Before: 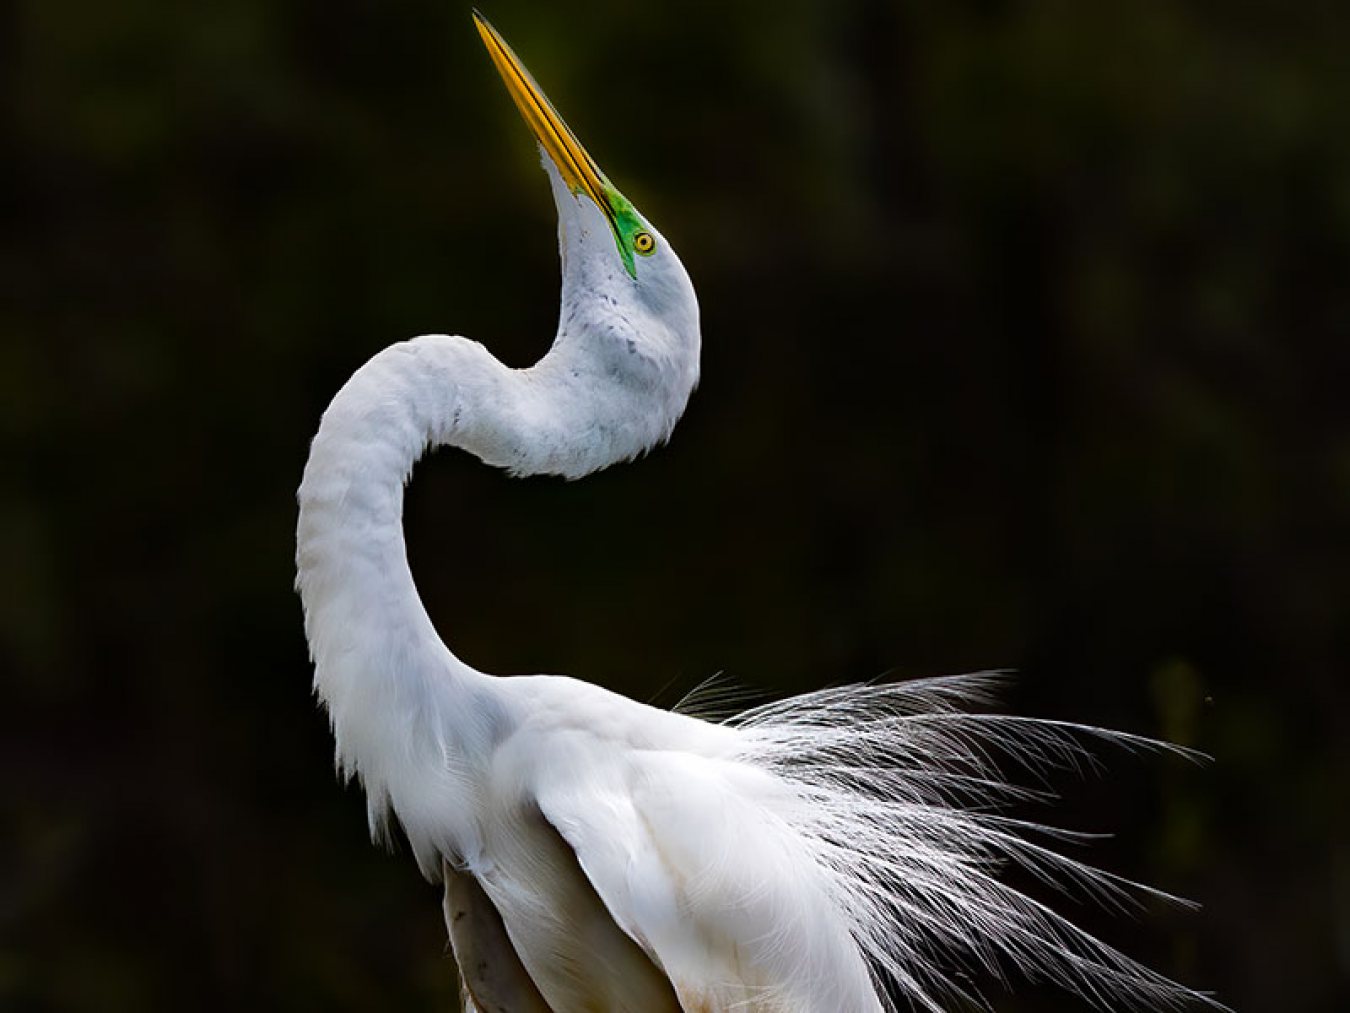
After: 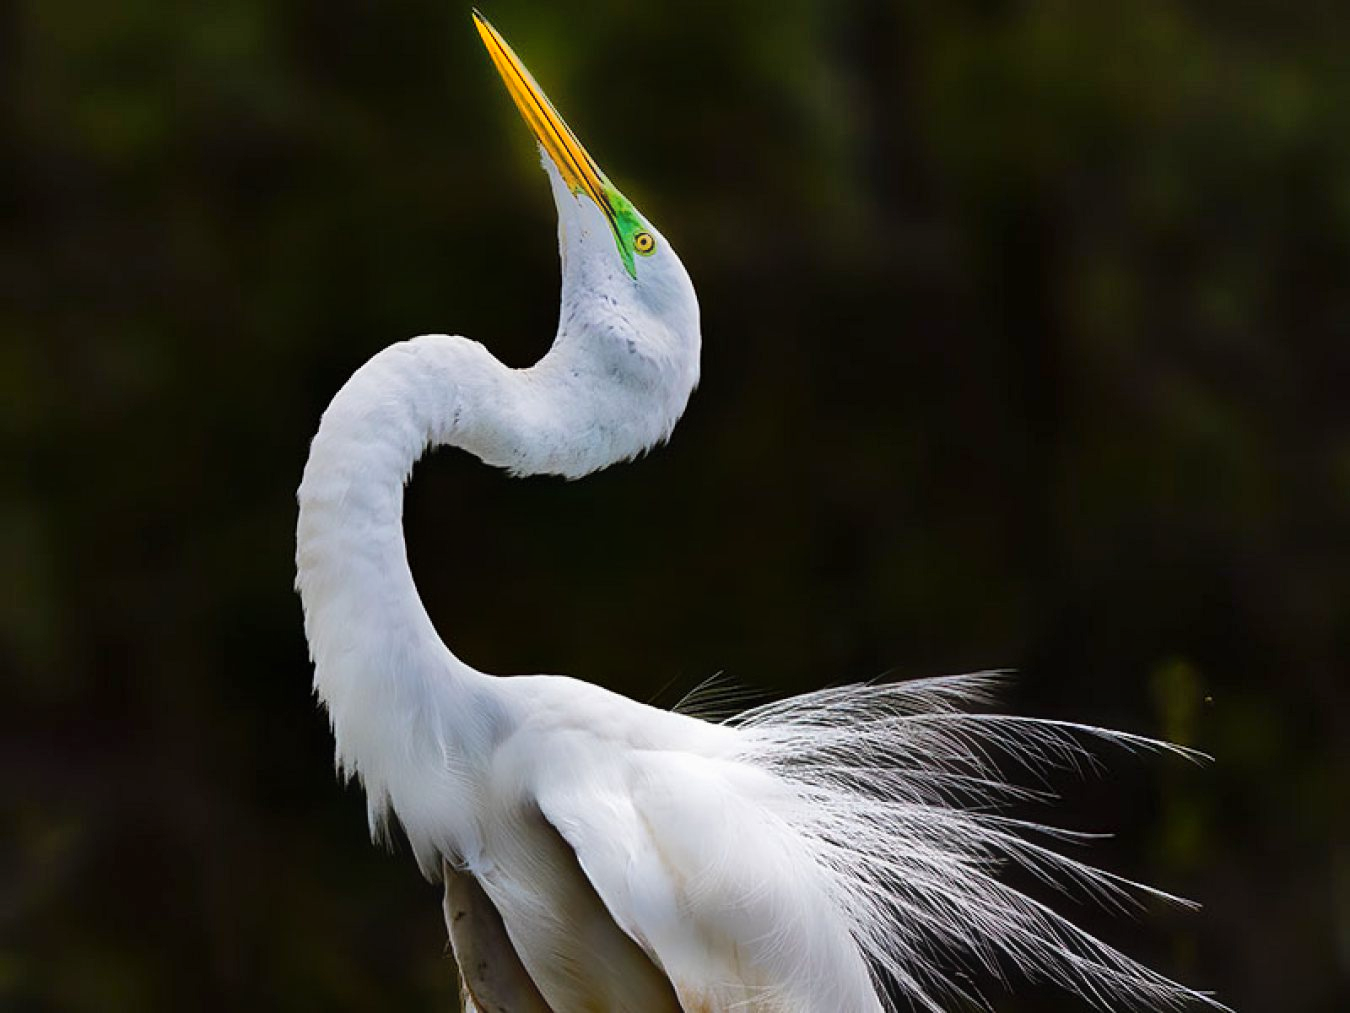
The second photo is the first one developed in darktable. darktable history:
contrast equalizer: y [[0.5, 0.486, 0.447, 0.446, 0.489, 0.5], [0.5 ×6], [0.5 ×6], [0 ×6], [0 ×6]]
shadows and highlights: radius 100.41, shadows 50.55, highlights -64.36, highlights color adjustment 49.82%, soften with gaussian
